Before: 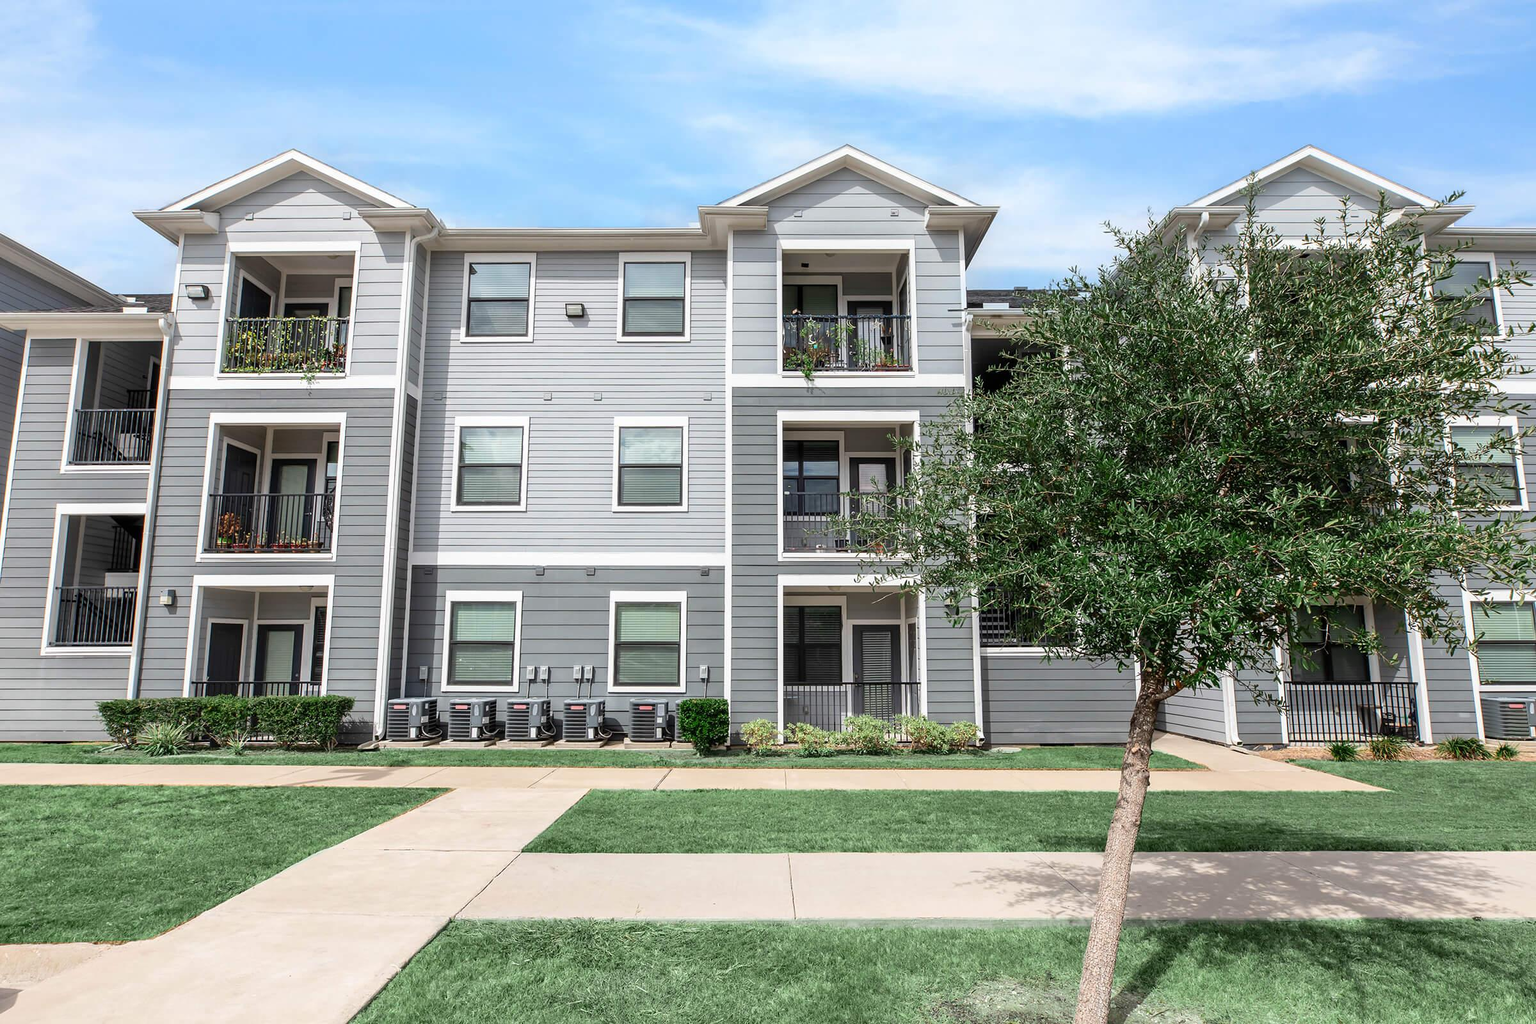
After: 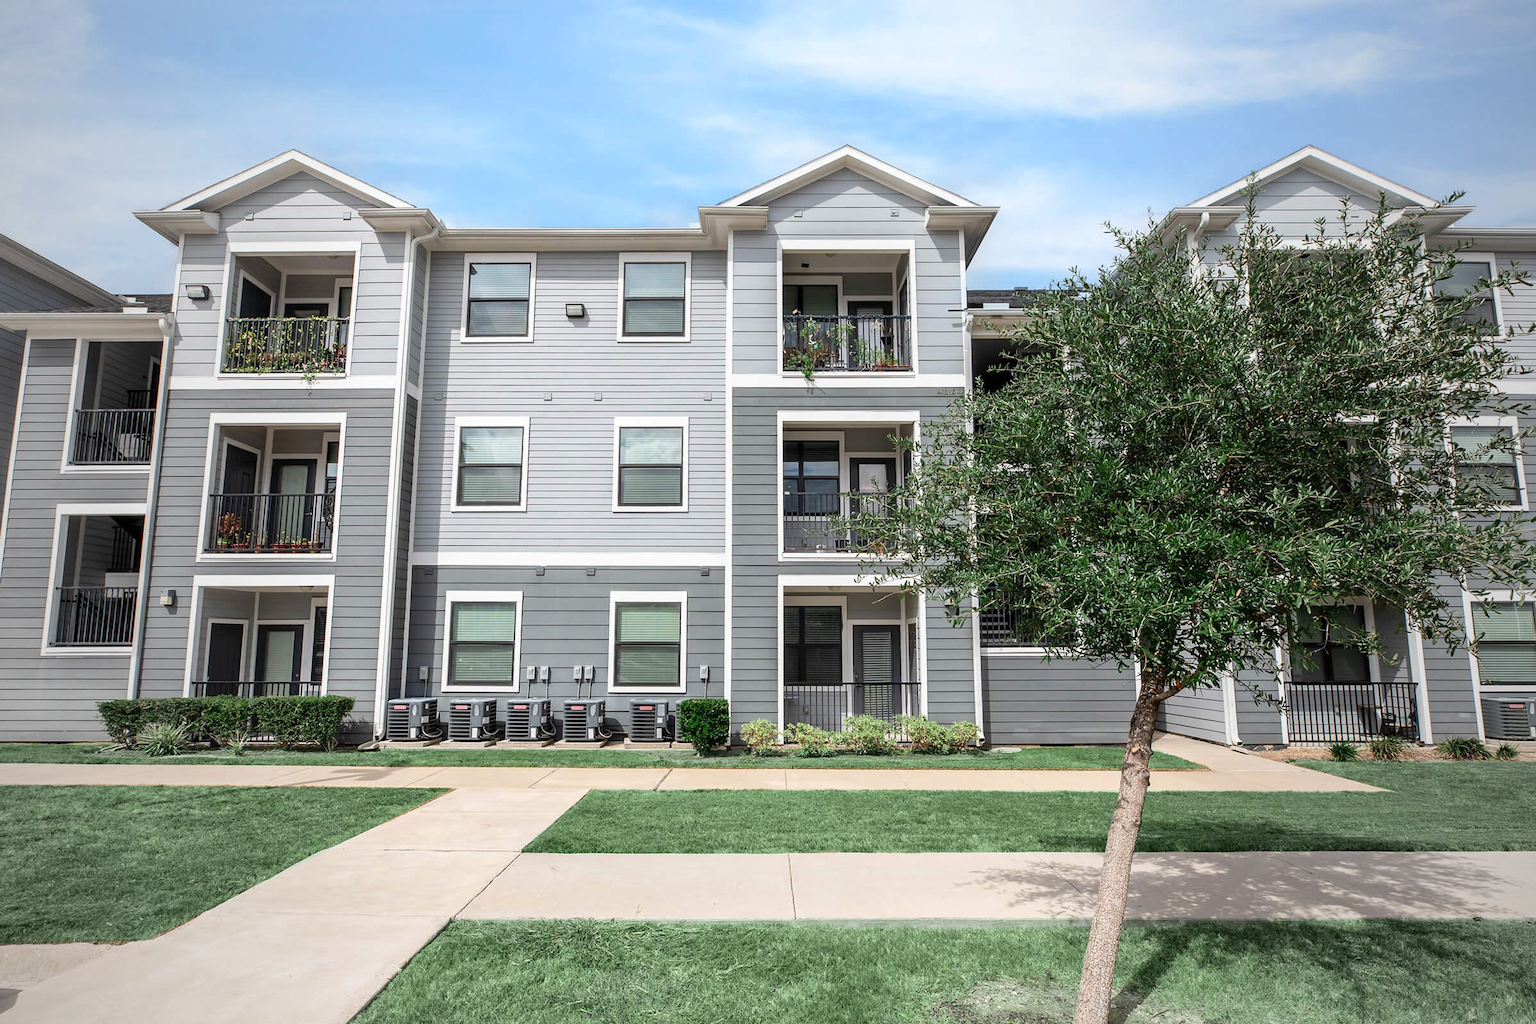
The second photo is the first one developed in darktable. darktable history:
tone curve: curves: ch0 [(0, 0) (0.003, 0.003) (0.011, 0.011) (0.025, 0.025) (0.044, 0.045) (0.069, 0.07) (0.1, 0.1) (0.136, 0.137) (0.177, 0.179) (0.224, 0.226) (0.277, 0.279) (0.335, 0.338) (0.399, 0.402) (0.468, 0.472) (0.543, 0.547) (0.623, 0.628) (0.709, 0.715) (0.801, 0.807) (0.898, 0.902) (1, 1)], color space Lab, independent channels, preserve colors none
vignetting: fall-off start 72.01%, fall-off radius 109.22%, width/height ratio 0.733
